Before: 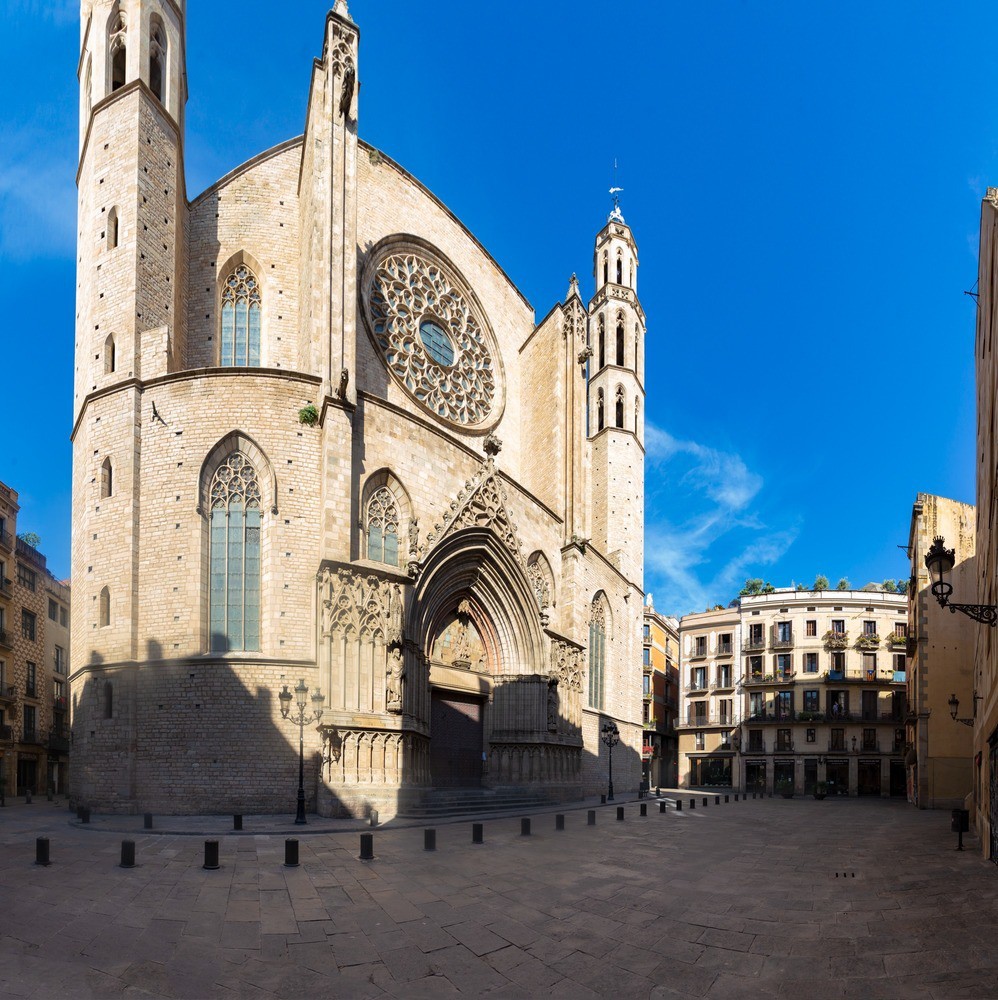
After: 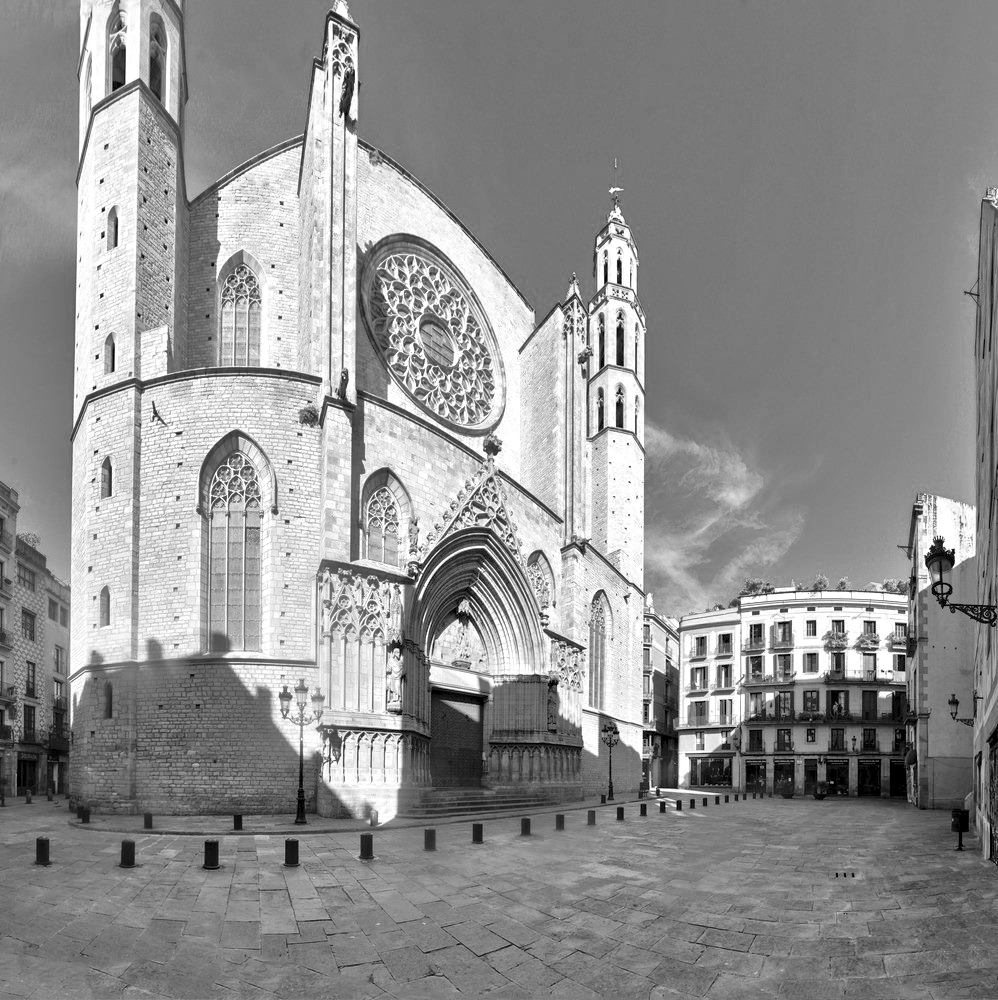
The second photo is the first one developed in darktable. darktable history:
white balance: red 0.967, blue 1.049
monochrome: on, module defaults
local contrast: mode bilateral grid, contrast 20, coarseness 50, detail 171%, midtone range 0.2
tone equalizer: -8 EV 2 EV, -7 EV 2 EV, -6 EV 2 EV, -5 EV 2 EV, -4 EV 2 EV, -3 EV 1.5 EV, -2 EV 1 EV, -1 EV 0.5 EV
